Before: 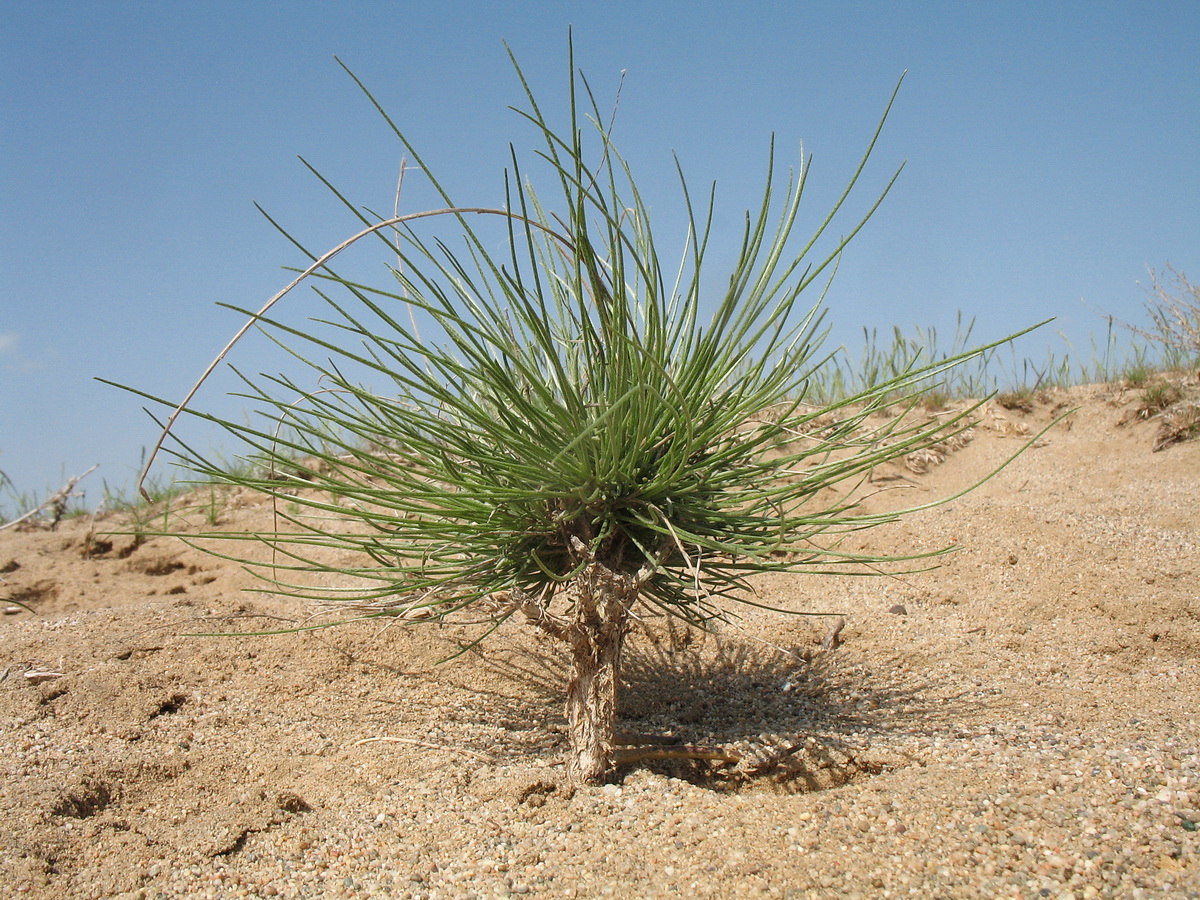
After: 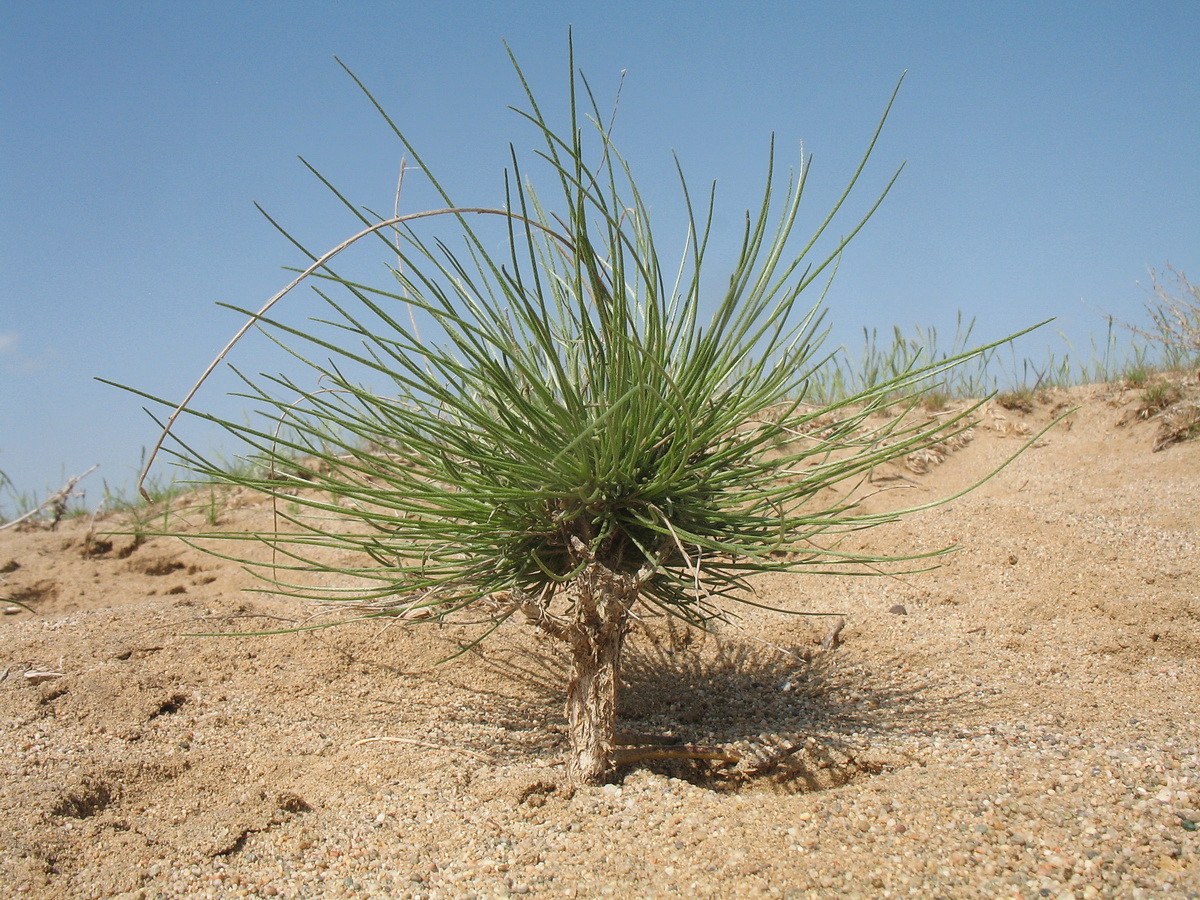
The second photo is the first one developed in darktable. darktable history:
contrast equalizer: octaves 7, y [[0.6 ×6], [0.55 ×6], [0 ×6], [0 ×6], [0 ×6]], mix -0.218
contrast brightness saturation: contrast 0.049
